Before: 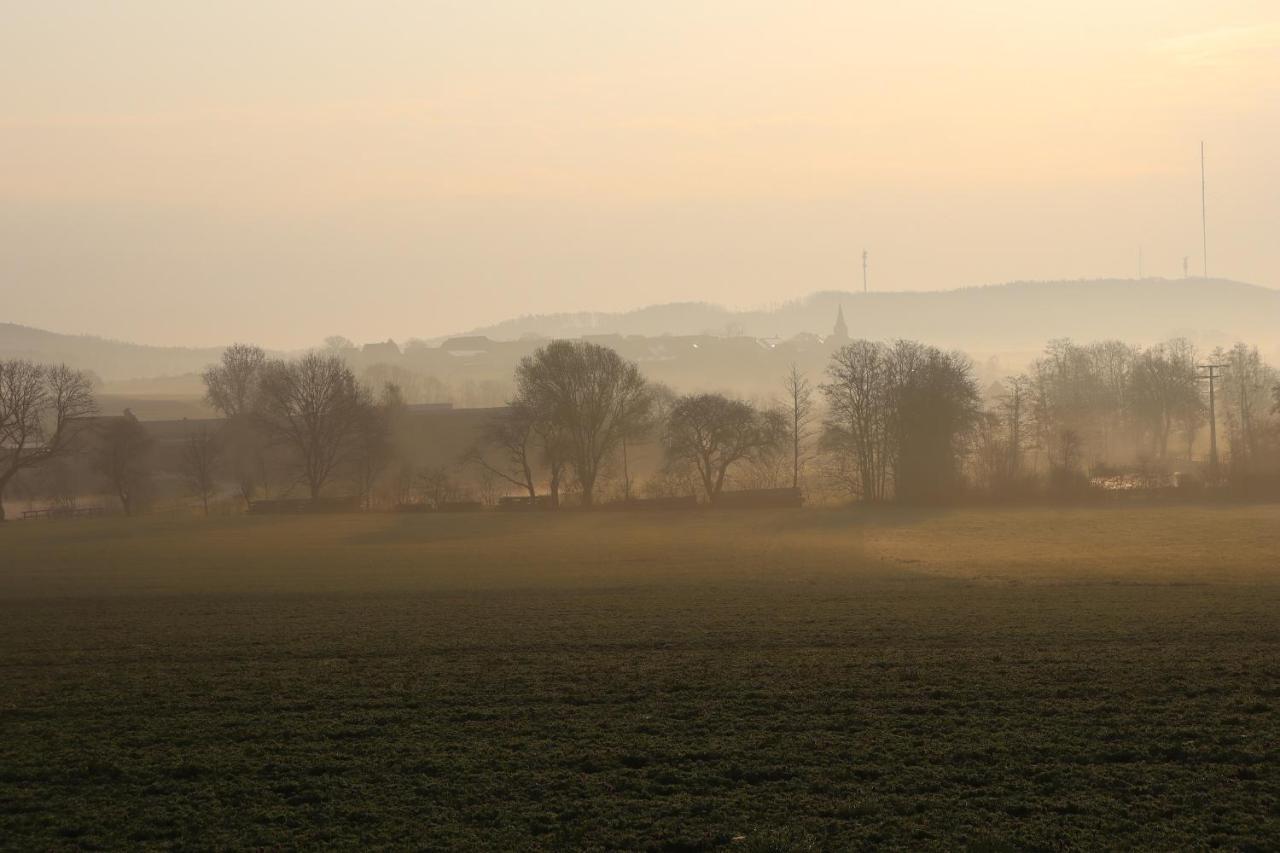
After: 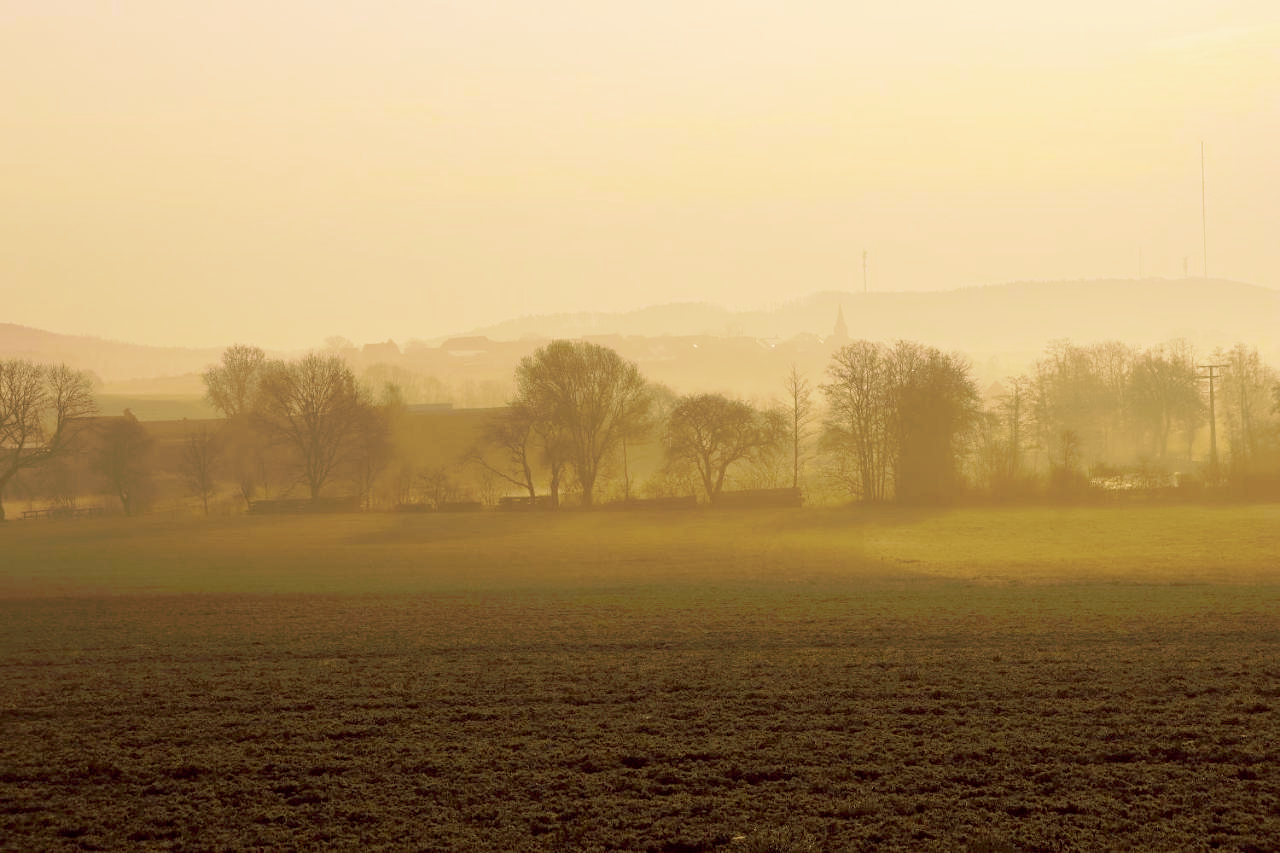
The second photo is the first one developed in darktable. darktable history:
tone curve: curves: ch0 [(0, 0) (0.003, 0.013) (0.011, 0.017) (0.025, 0.035) (0.044, 0.093) (0.069, 0.146) (0.1, 0.179) (0.136, 0.243) (0.177, 0.294) (0.224, 0.332) (0.277, 0.412) (0.335, 0.454) (0.399, 0.531) (0.468, 0.611) (0.543, 0.669) (0.623, 0.738) (0.709, 0.823) (0.801, 0.881) (0.898, 0.951) (1, 1)], preserve colors none
color look up table: target L [90.43, 95.19, 90.15, 86.6, 86.05, 84, 67.95, 69.65, 76.54, 64.82, 65.66, 52.72, 43.96, 35.68, 31.34, 5.072, 200.58, 91.72, 86.9, 67.7, 72.75, 68.03, 68.57, 55.62, 51.37, 43.41, 44.61, 34.43, 32.69, 27.22, 11.74, 83.2, 71.47, 68.65, 57.66, 49.01, 49.41, 40.02, 42.22, 26.01, 20.54, 17.67, 8.642, 96.38, 86.54, 81.7, 53.94, 38.52, 11.45], target a [-5.339, -25.67, -8.35, -13.82, -30.43, -50.8, -40.53, -5.611, -2.967, -32.51, -14.39, -34.72, -1.06, -37.25, -22.33, -4.114, 0, 10.53, -4.067, 28.1, 12.83, 10.15, 33.06, 50.05, 54.78, 26.81, 9.741, 58.1, 11.06, 32.24, 31.36, 22.18, 19.53, 13.72, 69.12, 84.63, 44.12, 19.65, 21.14, 56.81, 44.03, 19.39, 16.85, -25.82, 6.256, -34.86, -11, -9.95, -0.125], target b [32.24, 82.84, 37.24, 105.74, 93.54, 36.85, 36.72, 80.41, 27.22, 73.06, 49.34, 21.64, 53.98, 41.97, 34.85, 5.969, 0, 6.055, 67.03, 55.21, 83.18, 46.24, 22.99, 27.03, 65.68, 54.67, 33.53, 38.4, 42.17, 23.67, 15.85, -11.96, 14.07, -37.16, -19.82, -65.16, 5.163, -81.64, 10.64, -55.81, -5.984, -45.07, -3.847, 10.05, -5.174, -29.22, -48.11, -8.202, -0.812], num patches 49
